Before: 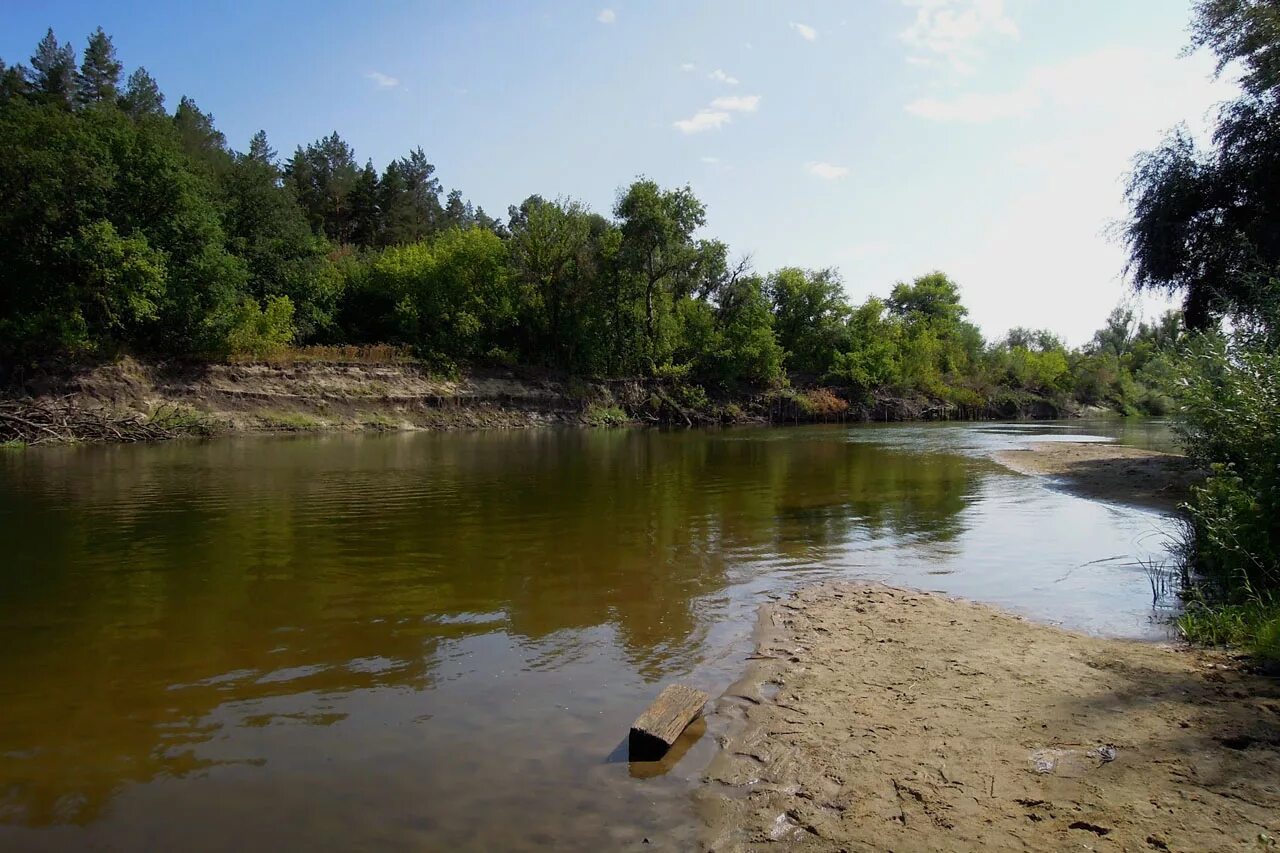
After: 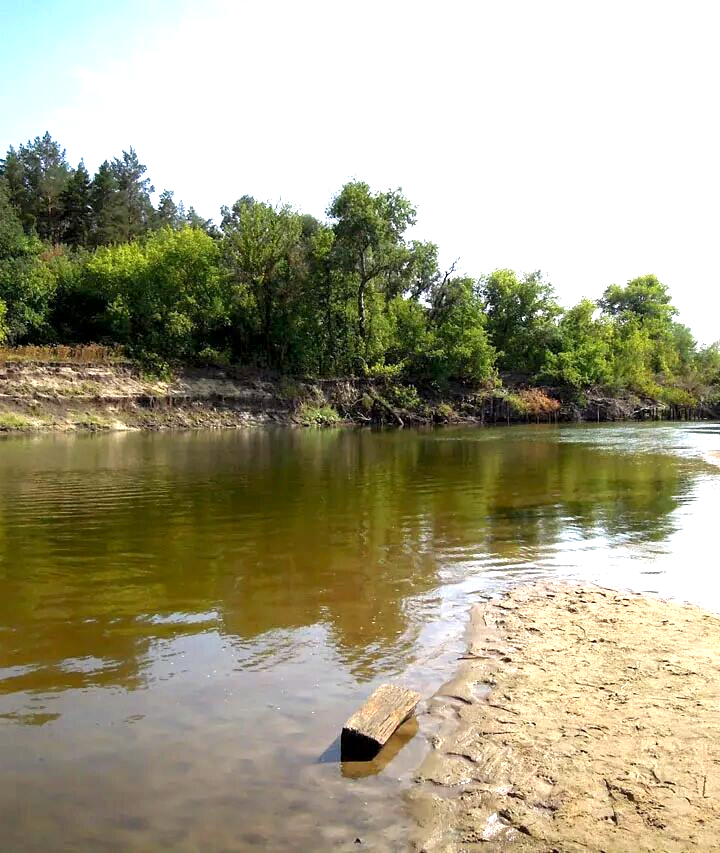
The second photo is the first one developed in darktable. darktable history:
local contrast: highlights 100%, shadows 100%, detail 120%, midtone range 0.2
exposure: black level correction 0.001, exposure 1.398 EV, compensate exposure bias true, compensate highlight preservation false
white balance: red 1.009, blue 0.985
crop and rotate: left 22.516%, right 21.234%
